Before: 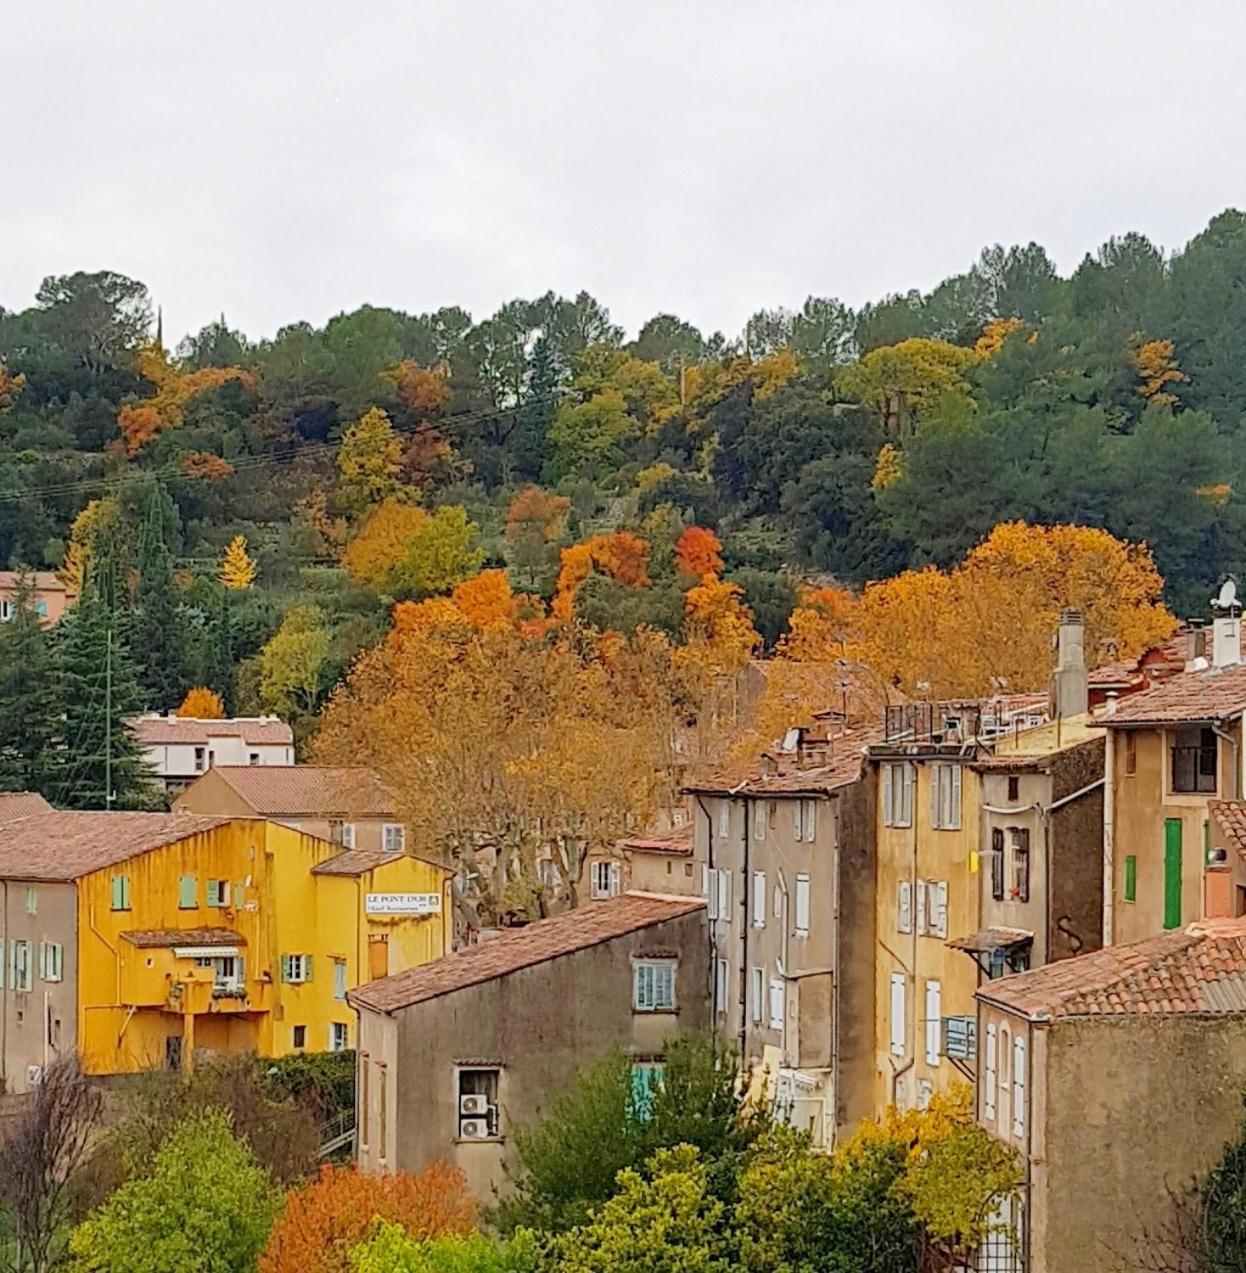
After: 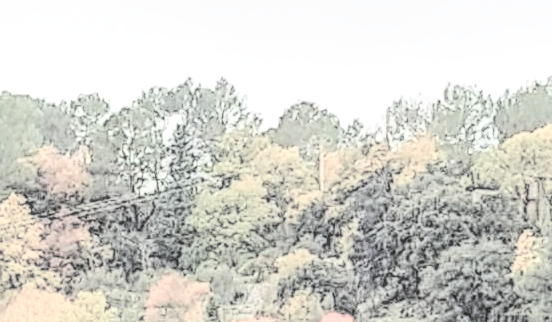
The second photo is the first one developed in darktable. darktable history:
local contrast: highlights 20%, shadows 27%, detail 199%, midtone range 0.2
crop: left 28.978%, top 16.854%, right 26.708%, bottom 57.811%
contrast brightness saturation: brightness 0.999
tone curve: curves: ch0 [(0, 0) (0.082, 0.02) (0.129, 0.078) (0.275, 0.301) (0.67, 0.809) (1, 1)], color space Lab, independent channels, preserve colors none
exposure: black level correction 0.005, exposure 0.283 EV, compensate highlight preservation false
filmic rgb: black relative exposure -5.05 EV, white relative exposure 3.97 EV, hardness 2.9, contrast 1.411, highlights saturation mix -29.33%, color science v5 (2021), contrast in shadows safe, contrast in highlights safe
